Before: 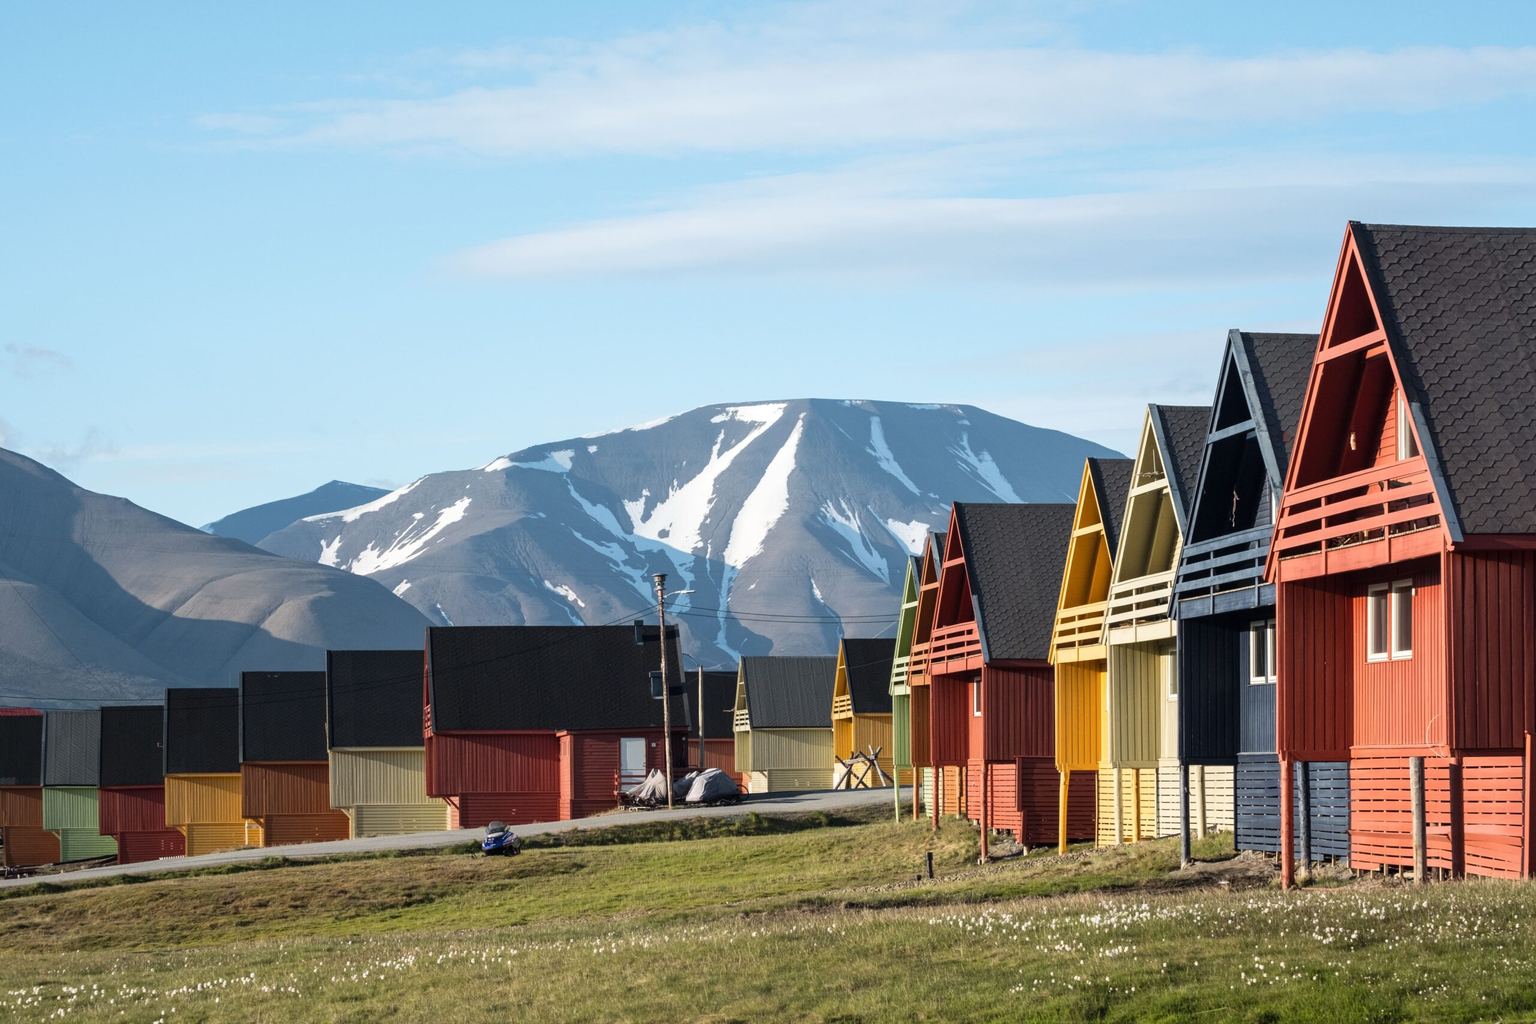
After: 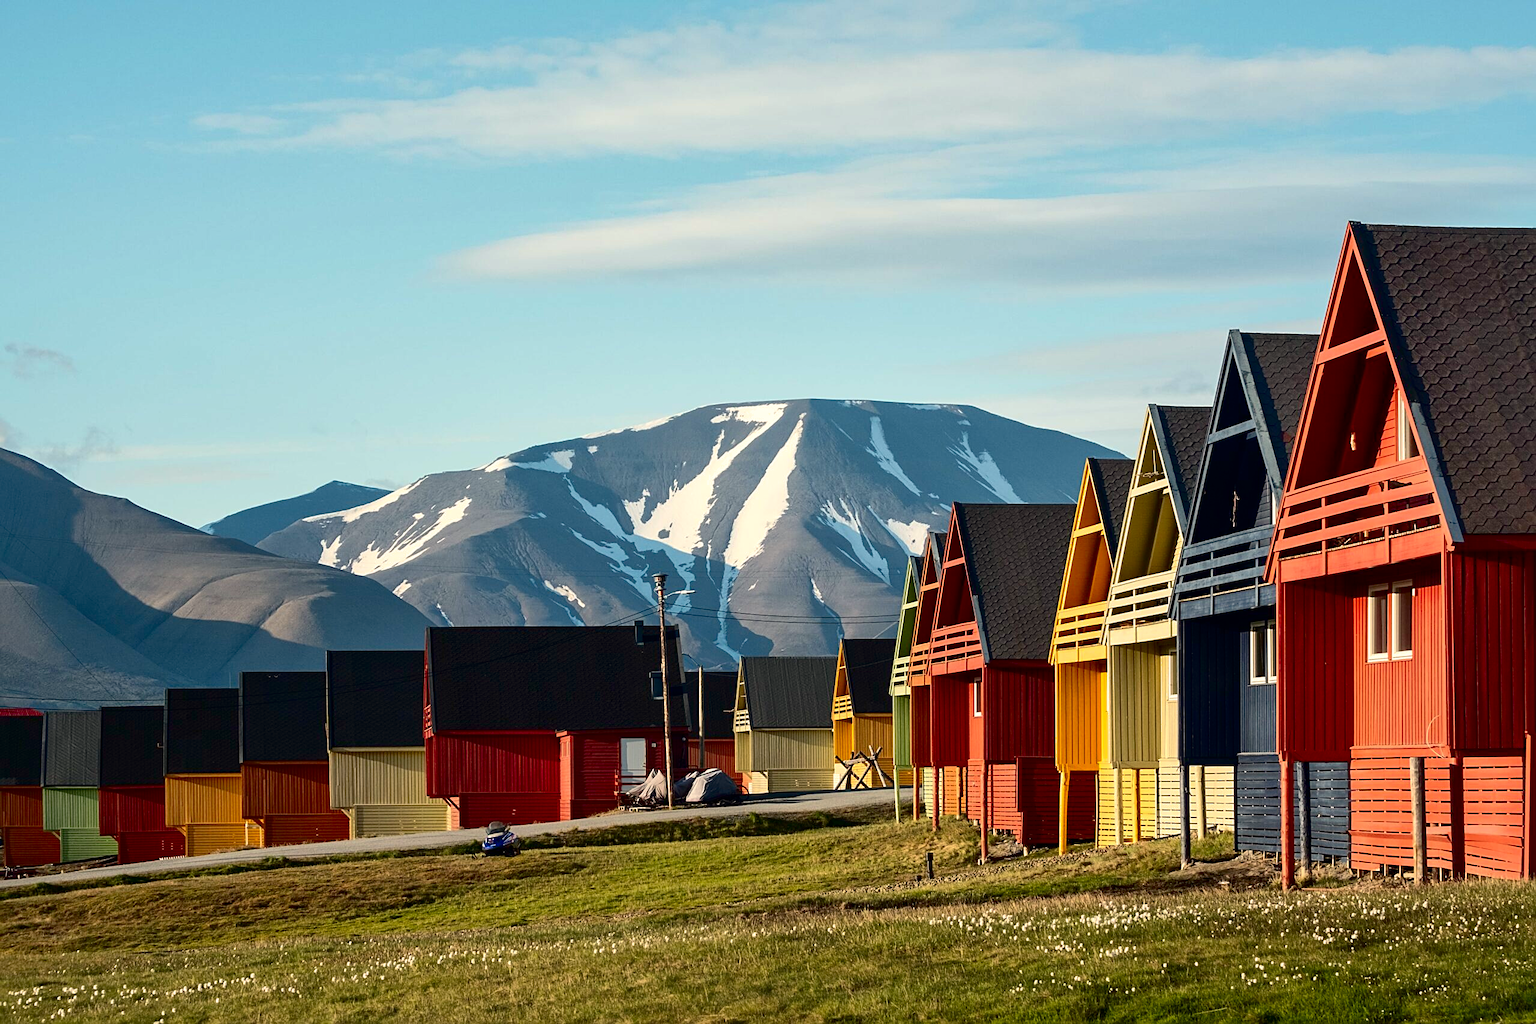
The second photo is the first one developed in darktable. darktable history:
sharpen: on, module defaults
white balance: red 1.045, blue 0.932
shadows and highlights: on, module defaults
contrast brightness saturation: contrast 0.22, brightness -0.19, saturation 0.24
